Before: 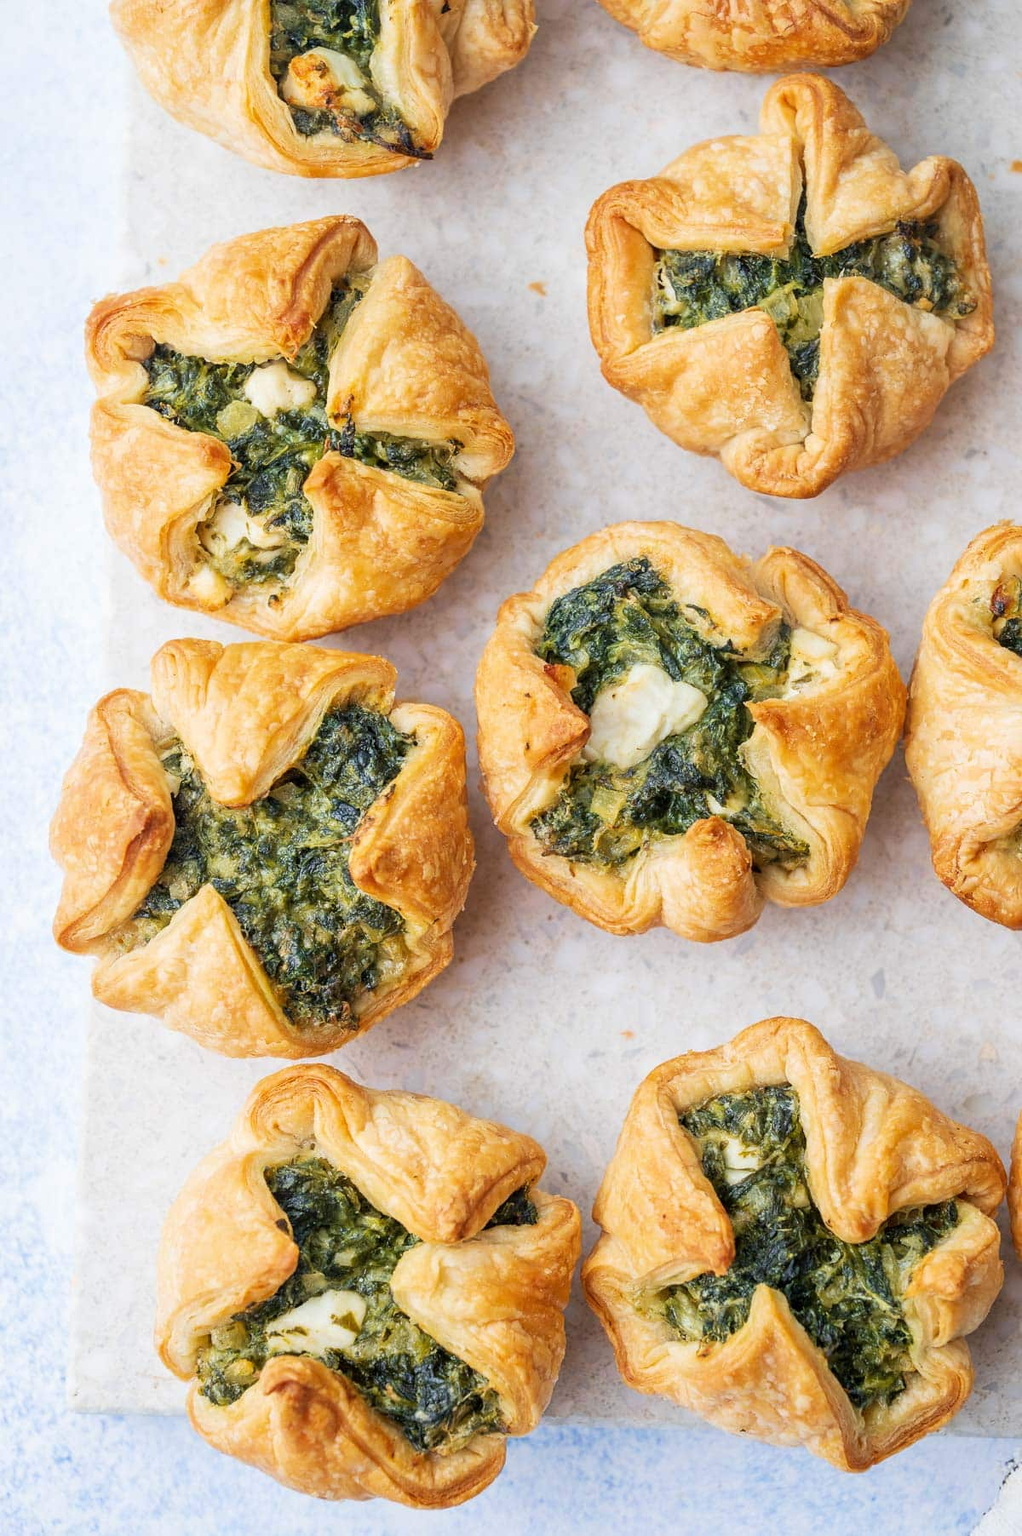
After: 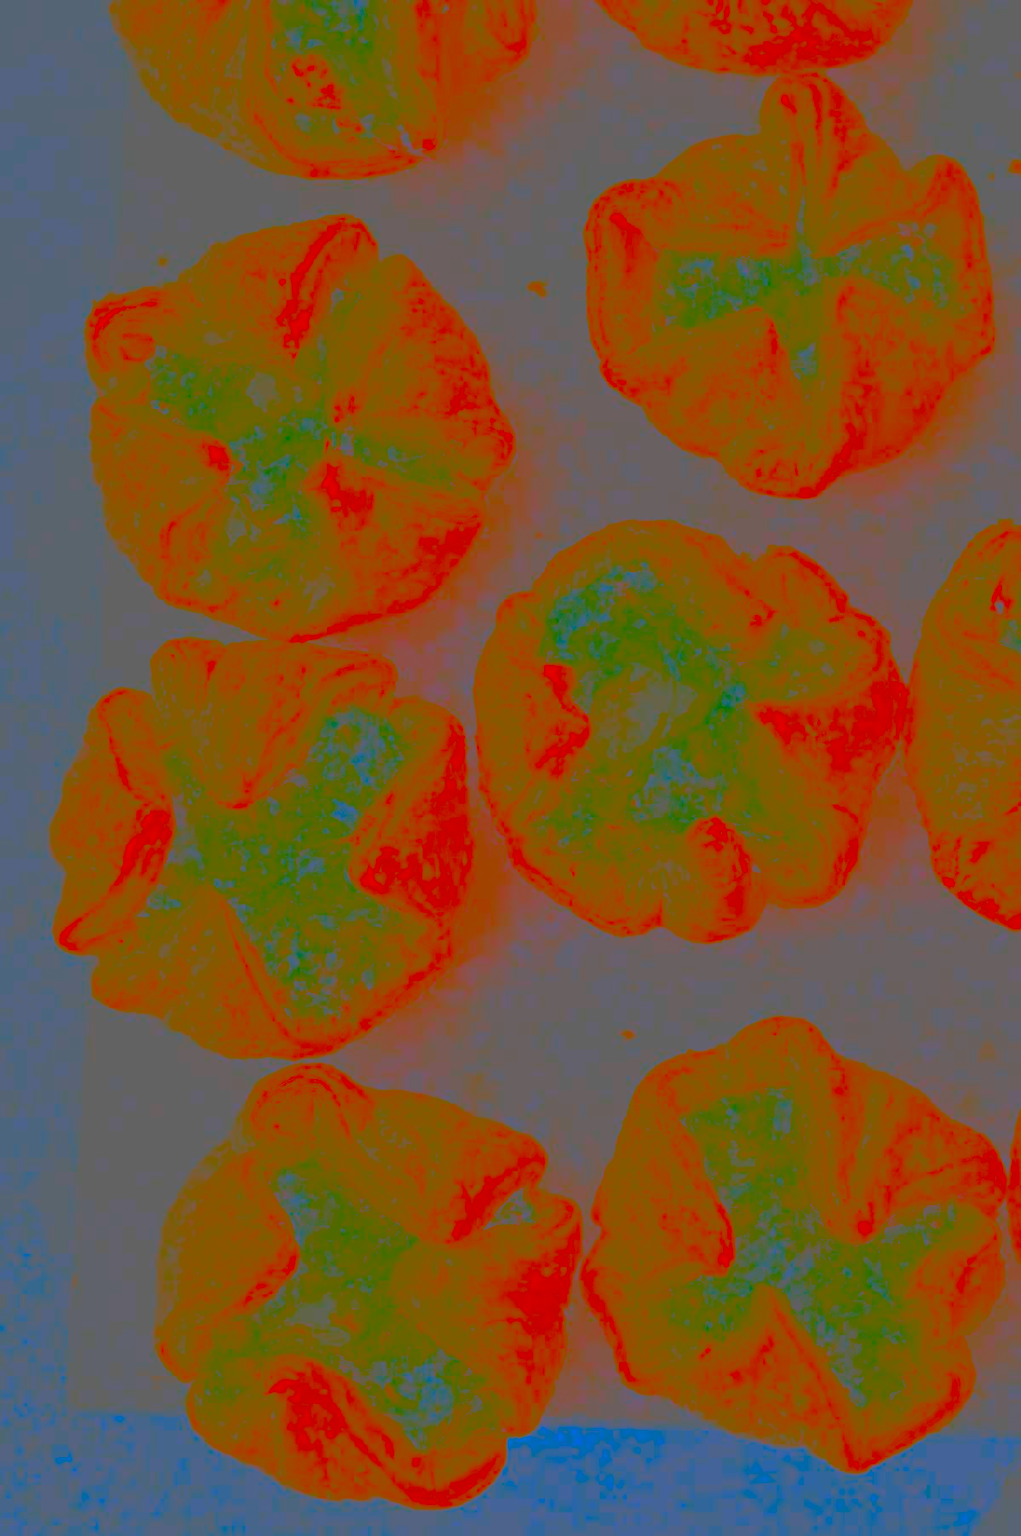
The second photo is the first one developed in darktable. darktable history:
contrast brightness saturation: contrast -0.99, brightness -0.17, saturation 0.75
exposure: exposure 0.2 EV, compensate highlight preservation false
shadows and highlights: on, module defaults
color balance rgb: perceptual saturation grading › global saturation 25%, perceptual brilliance grading › mid-tones 10%, perceptual brilliance grading › shadows 15%, global vibrance 20%
local contrast: highlights 100%, shadows 100%, detail 120%, midtone range 0.2
